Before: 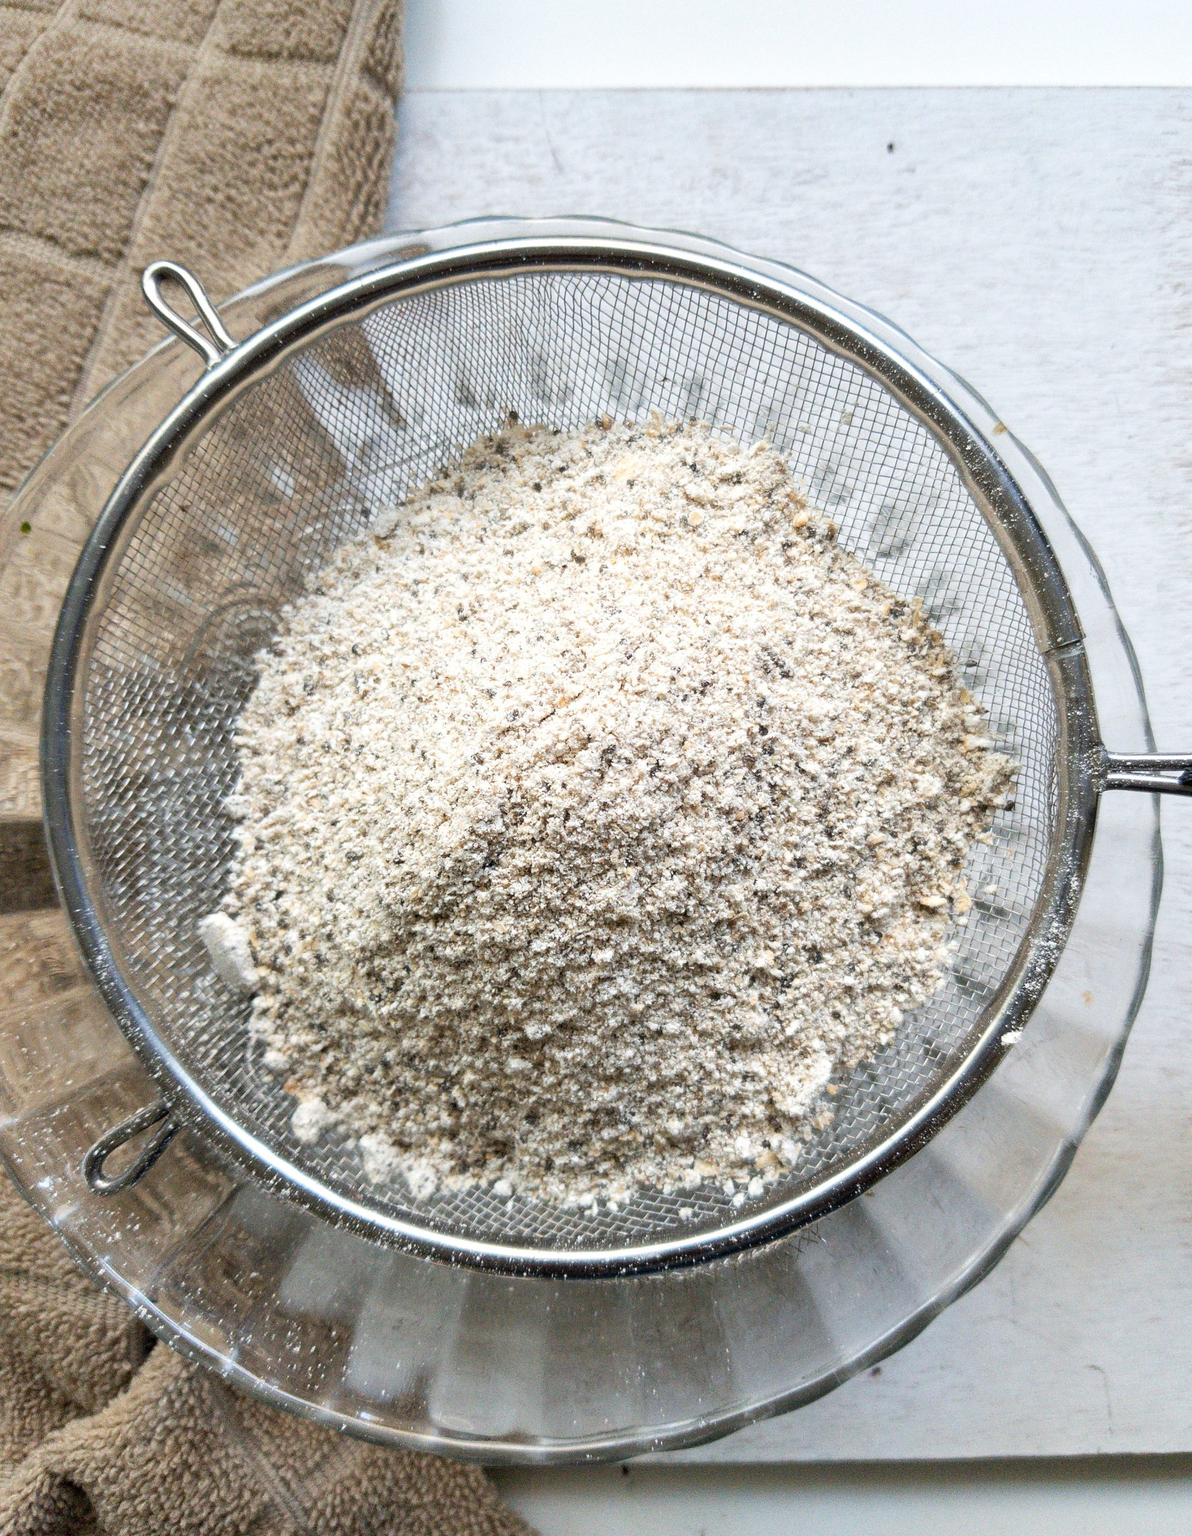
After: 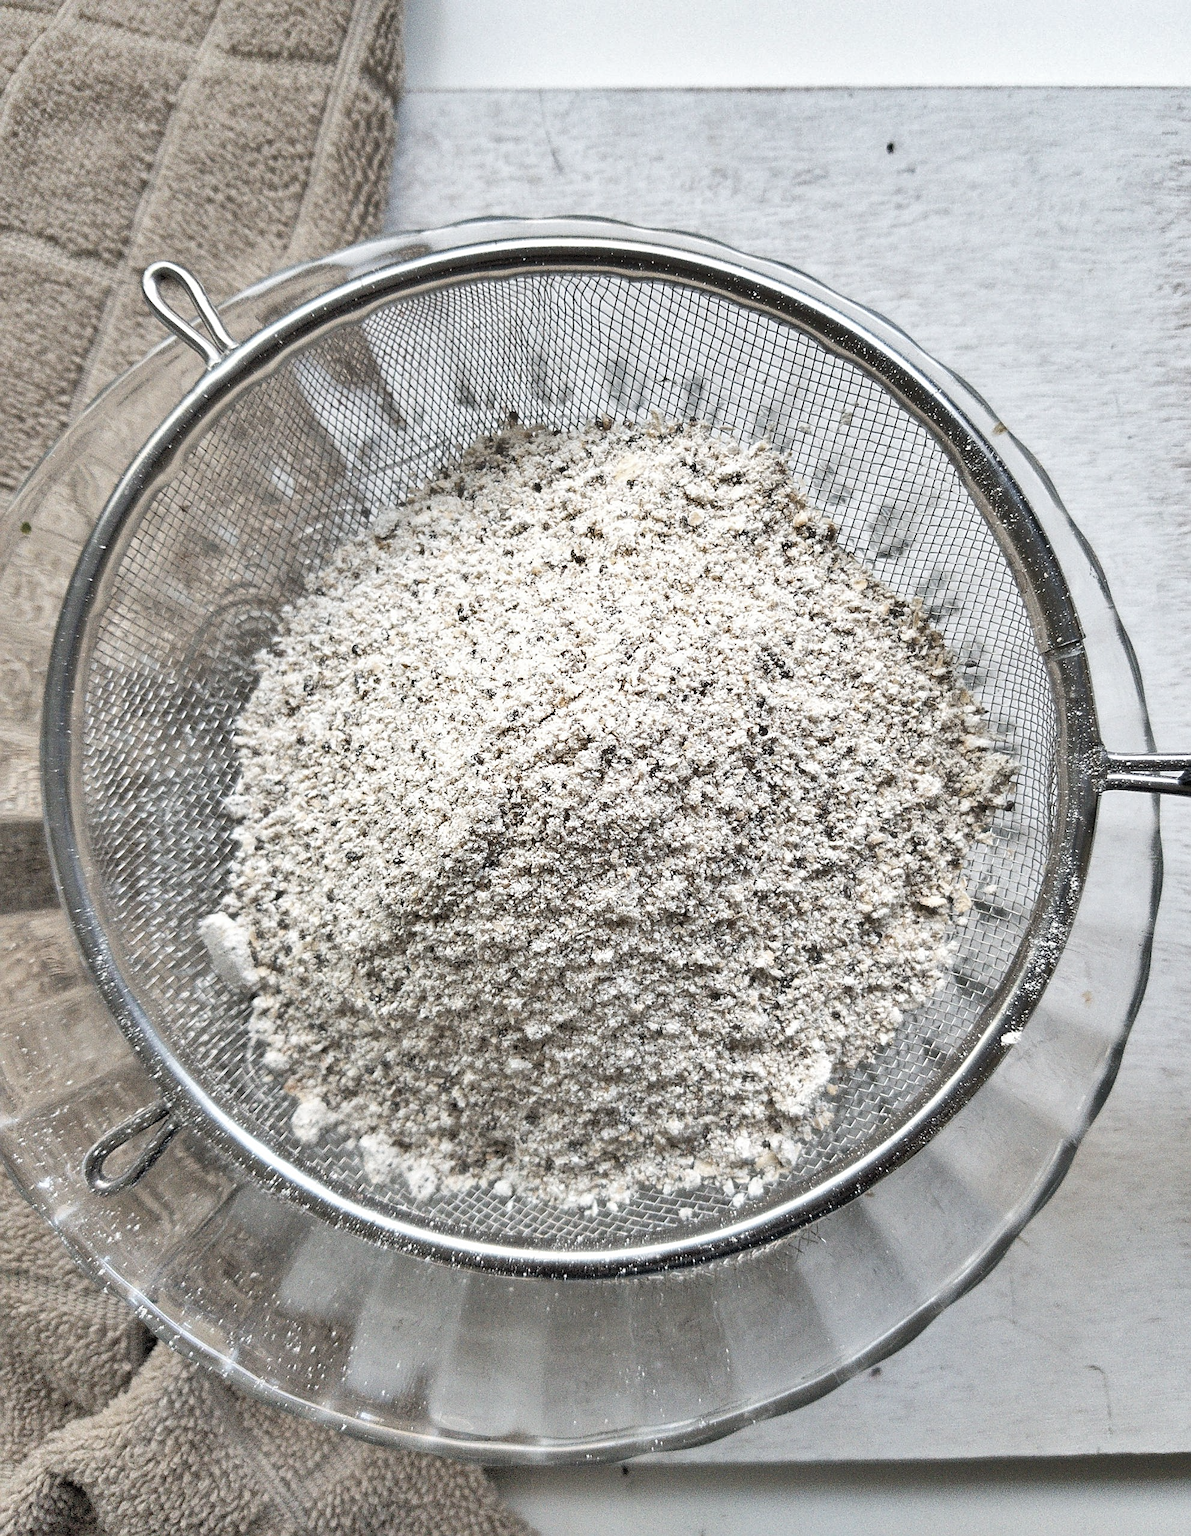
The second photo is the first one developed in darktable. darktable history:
contrast brightness saturation: brightness 0.18, saturation -0.489
sharpen: on, module defaults
shadows and highlights: shadows 74.73, highlights -60.94, highlights color adjustment 49.78%, soften with gaussian
